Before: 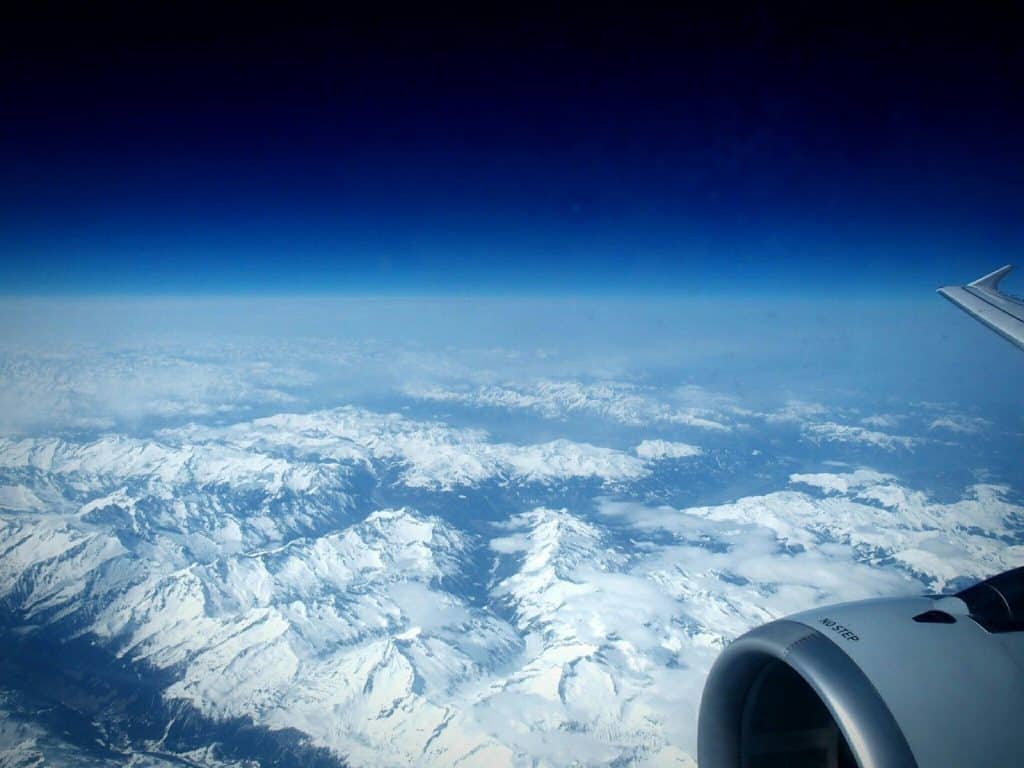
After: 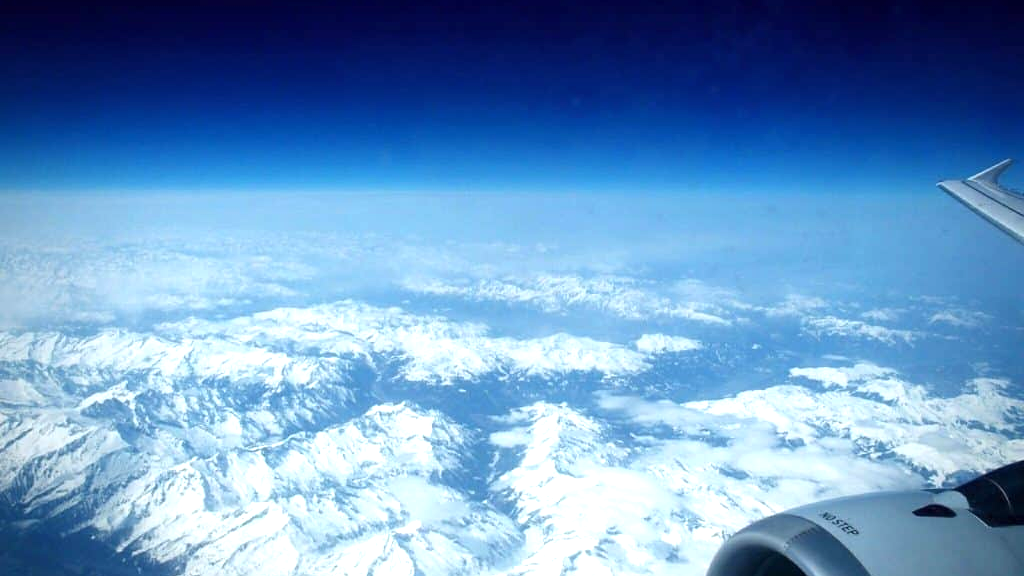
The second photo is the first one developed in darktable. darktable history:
crop: top 13.819%, bottom 11.169%
exposure: black level correction 0, exposure 0.6 EV, compensate exposure bias true, compensate highlight preservation false
